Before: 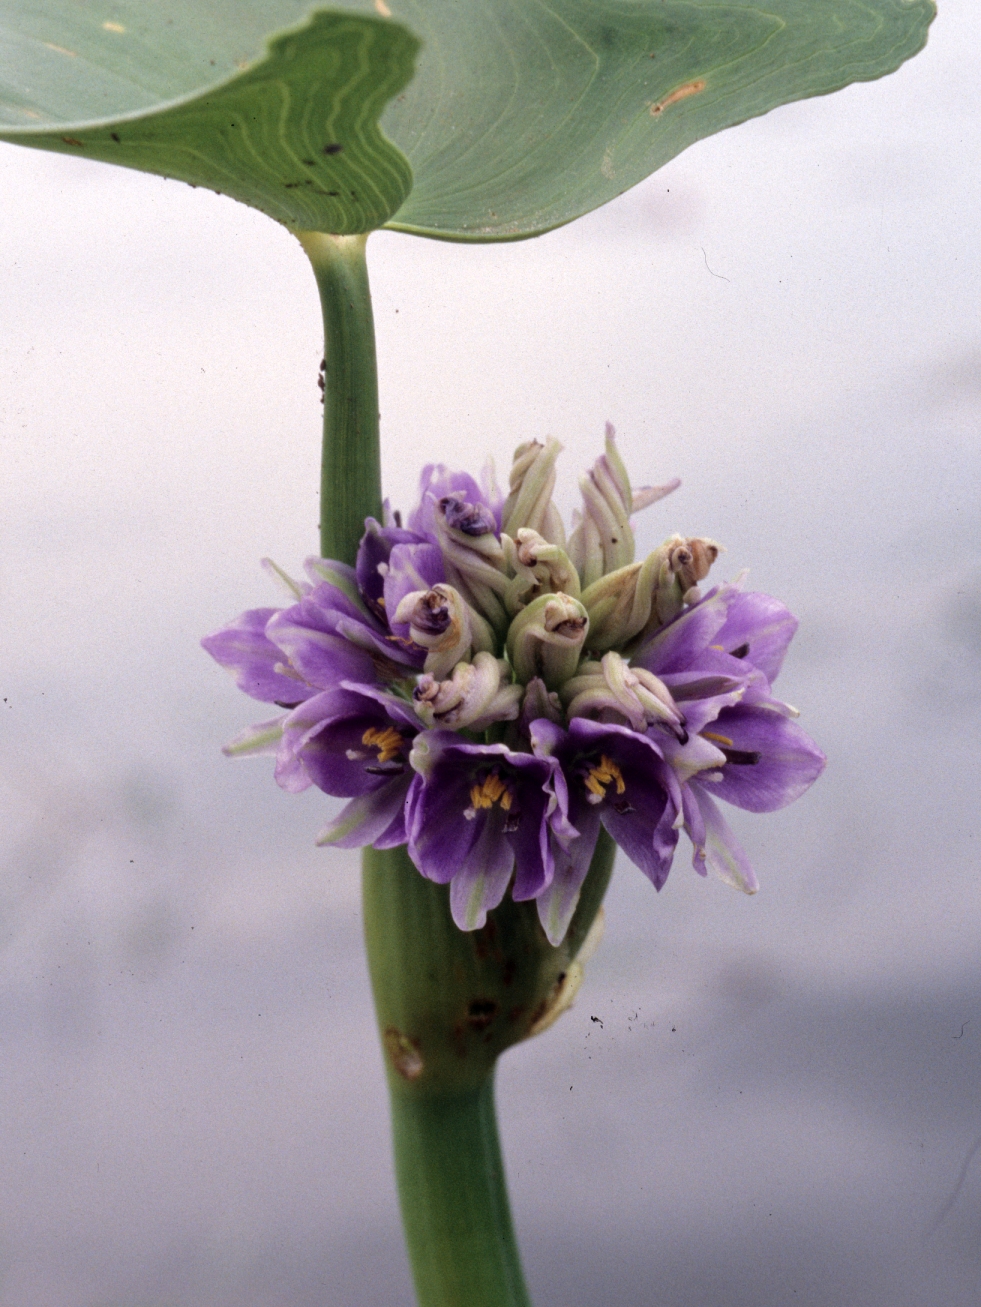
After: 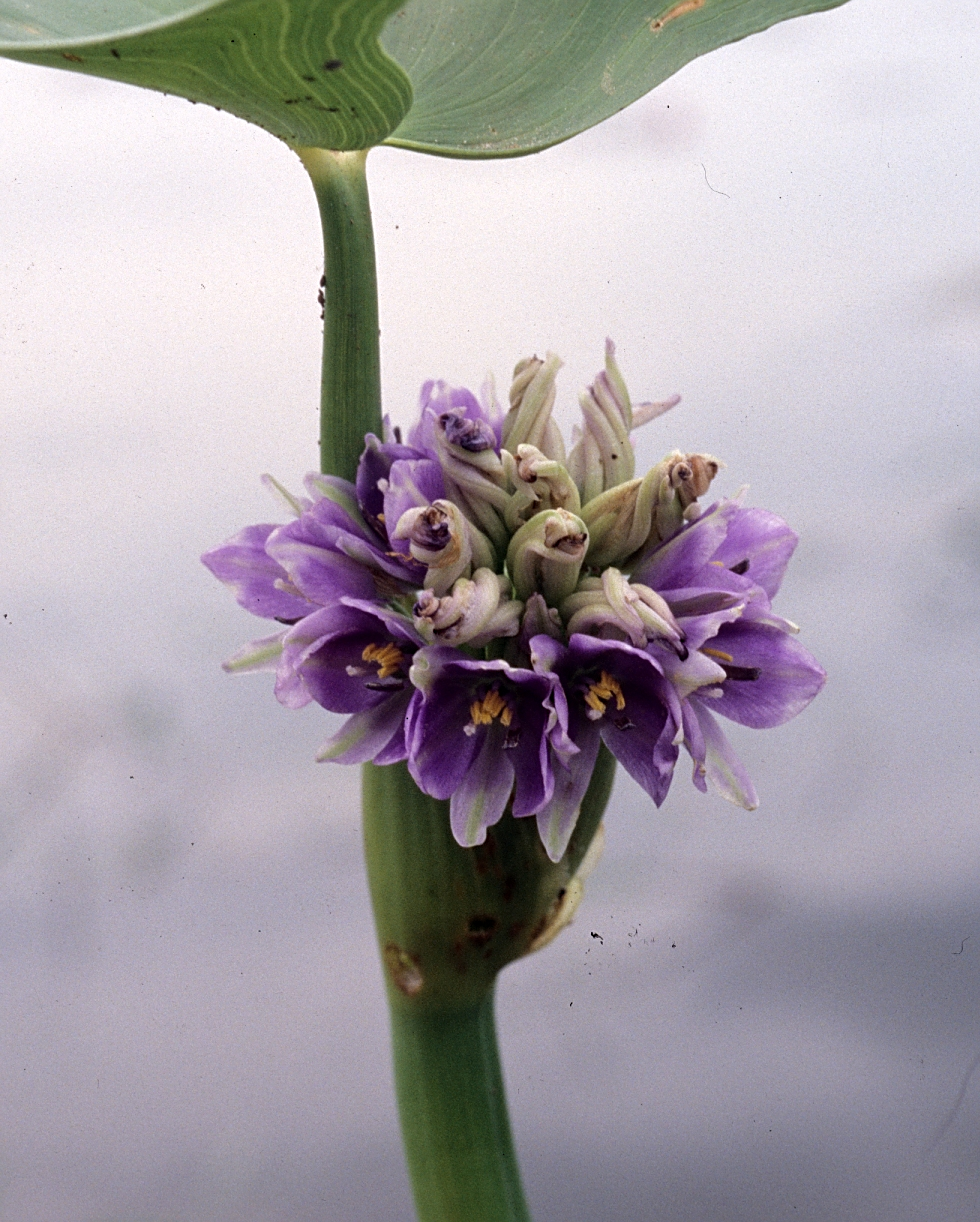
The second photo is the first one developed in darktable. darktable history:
sharpen: on, module defaults
crop and rotate: top 6.478%
